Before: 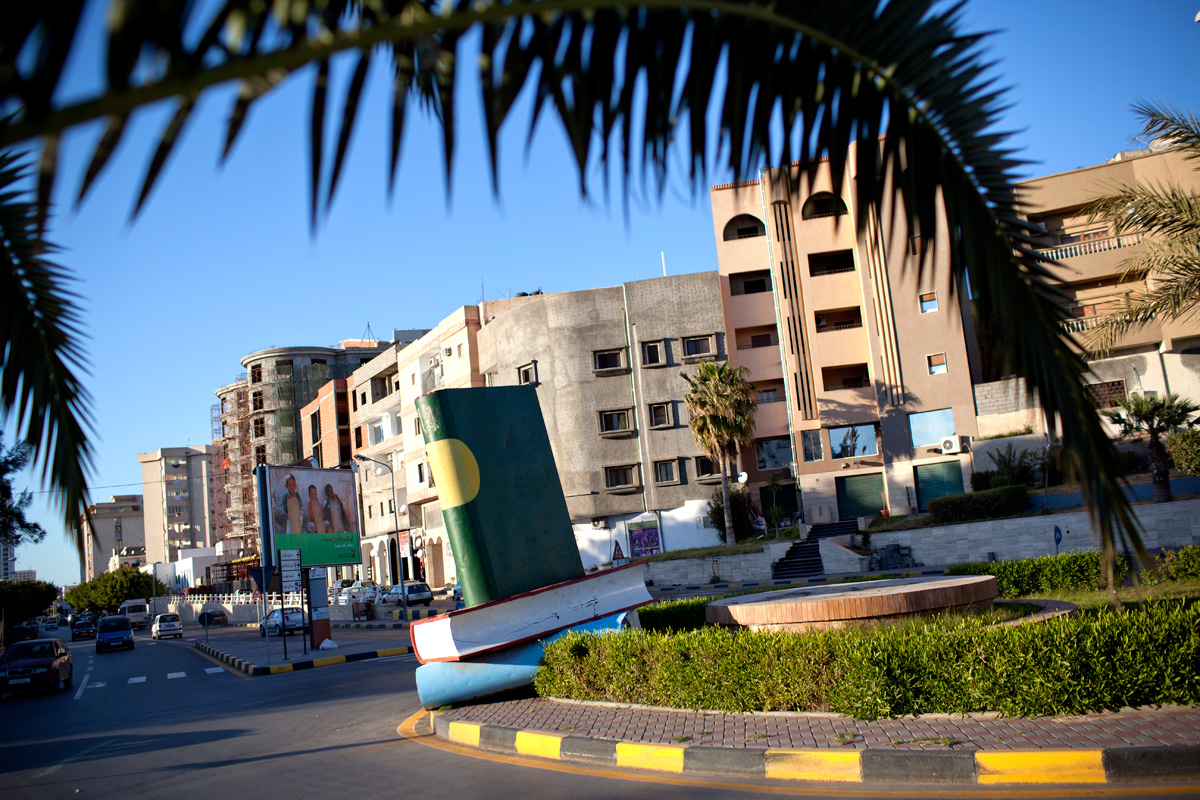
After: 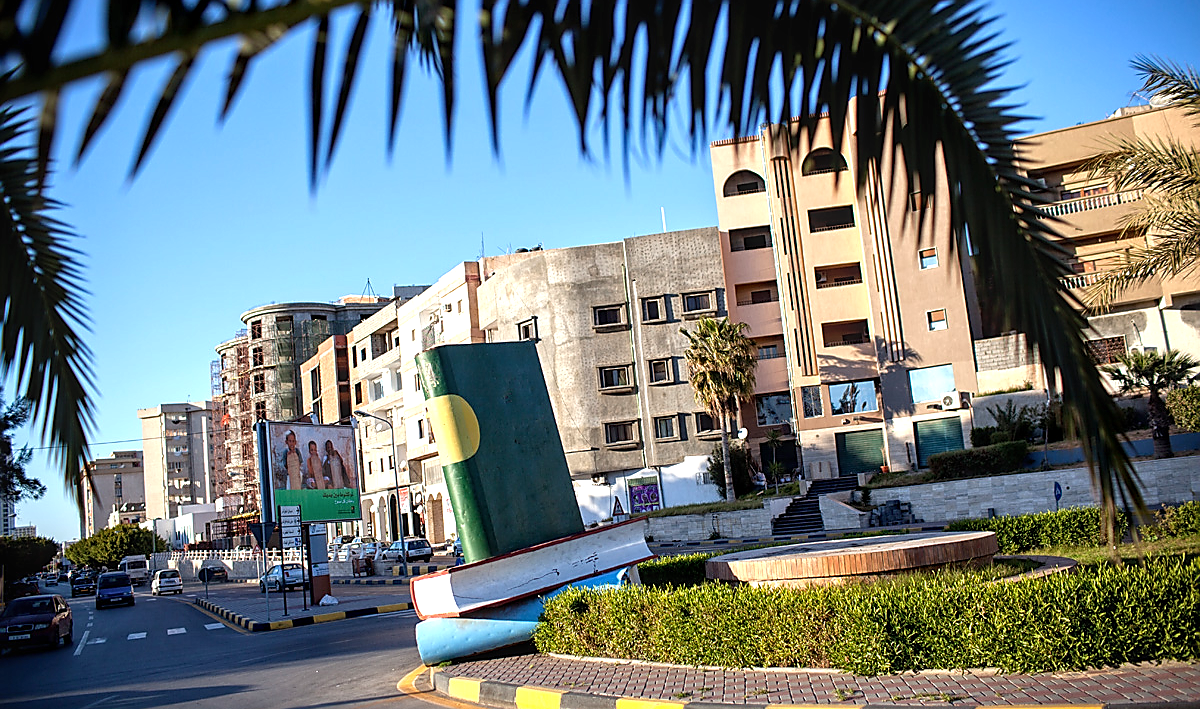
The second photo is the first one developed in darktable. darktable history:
sharpen: radius 1.395, amount 1.236, threshold 0.827
crop and rotate: top 5.541%, bottom 5.747%
exposure: black level correction 0, exposure 0.499 EV, compensate exposure bias true, compensate highlight preservation false
local contrast: detail 130%
